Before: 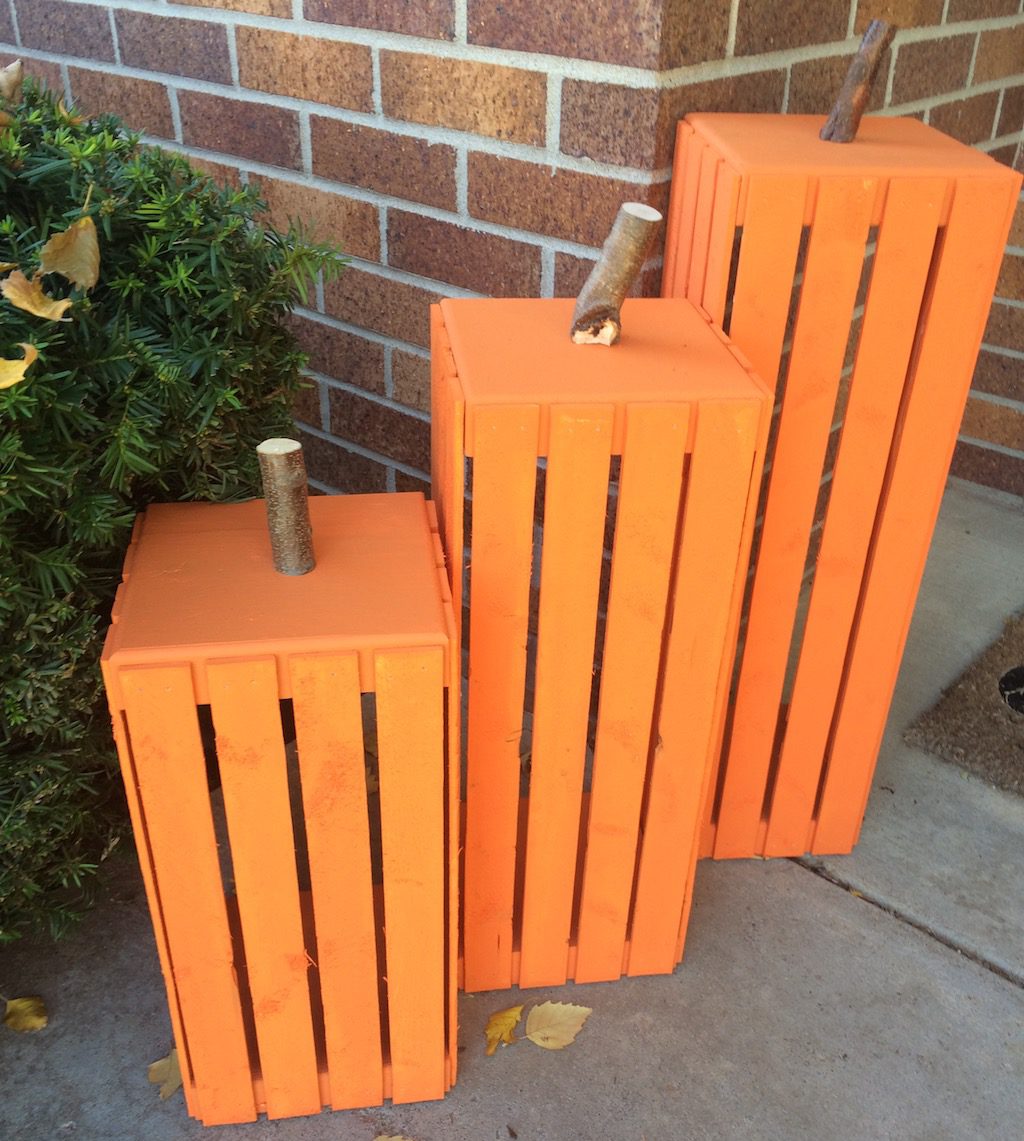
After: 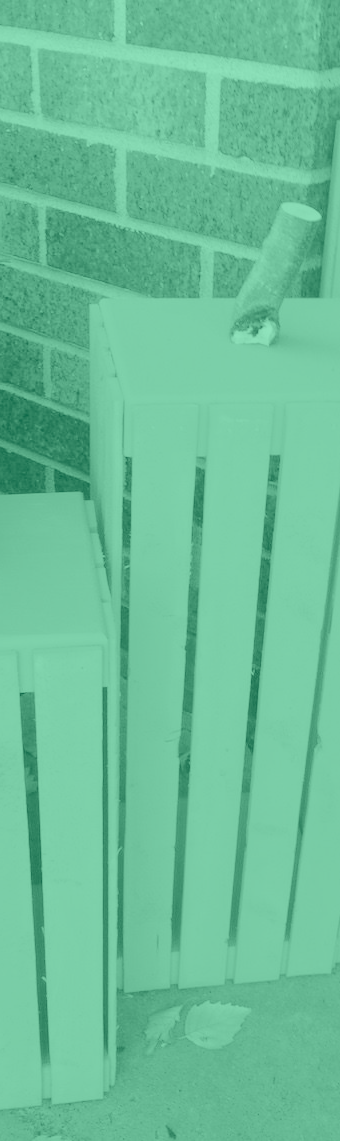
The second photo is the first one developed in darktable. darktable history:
tone curve: curves: ch0 [(0, 0) (0.131, 0.135) (0.288, 0.372) (0.451, 0.608) (0.612, 0.739) (0.736, 0.832) (1, 1)]; ch1 [(0, 0) (0.392, 0.398) (0.487, 0.471) (0.496, 0.493) (0.519, 0.531) (0.557, 0.591) (0.581, 0.639) (0.622, 0.711) (1, 1)]; ch2 [(0, 0) (0.388, 0.344) (0.438, 0.425) (0.476, 0.482) (0.502, 0.508) (0.524, 0.531) (0.538, 0.58) (0.58, 0.621) (0.613, 0.679) (0.655, 0.738) (1, 1)], color space Lab, independent channels, preserve colors none
crop: left 33.36%, right 33.36%
colorize: hue 147.6°, saturation 65%, lightness 21.64%
